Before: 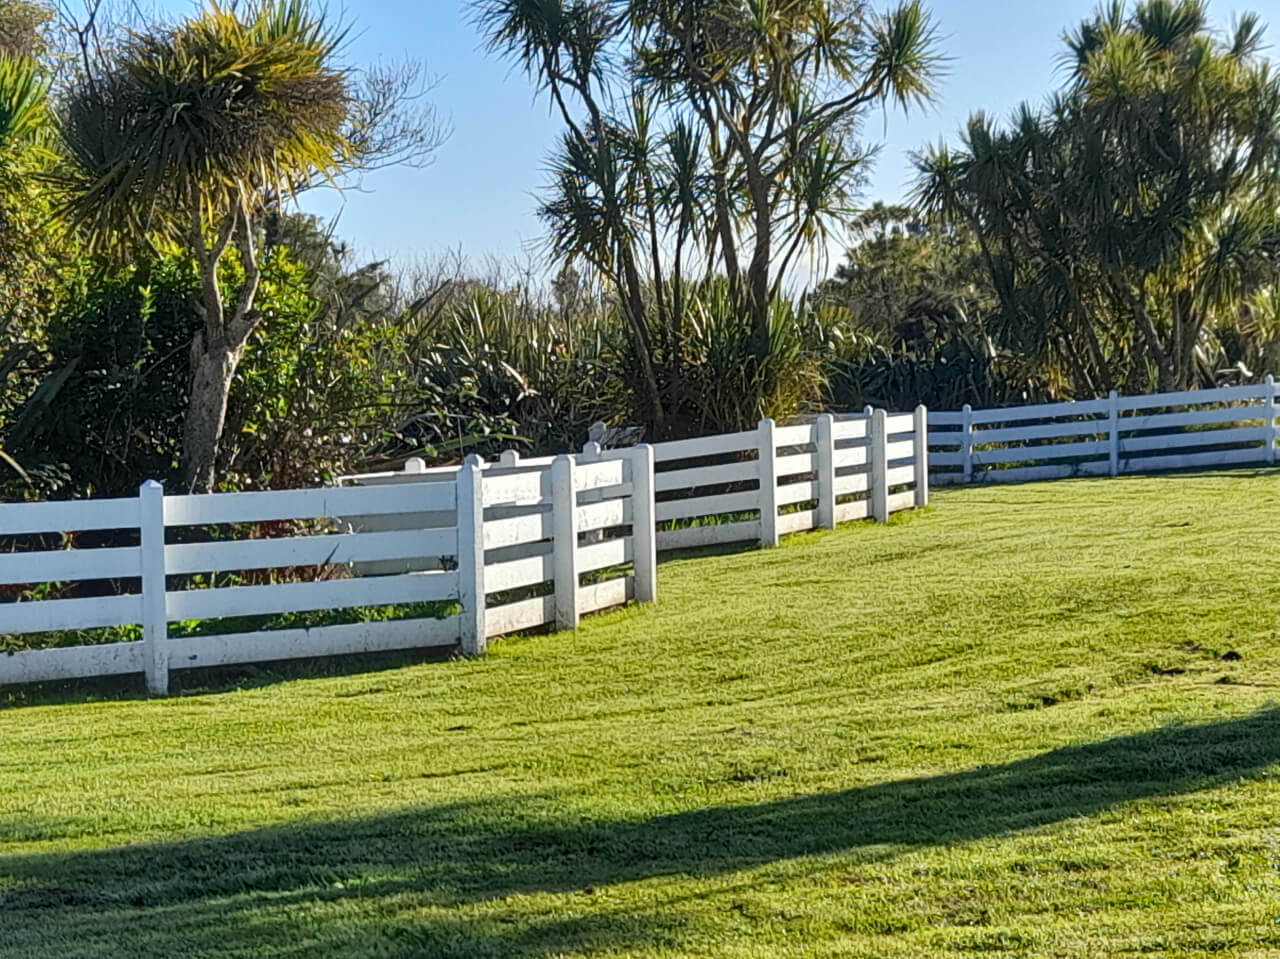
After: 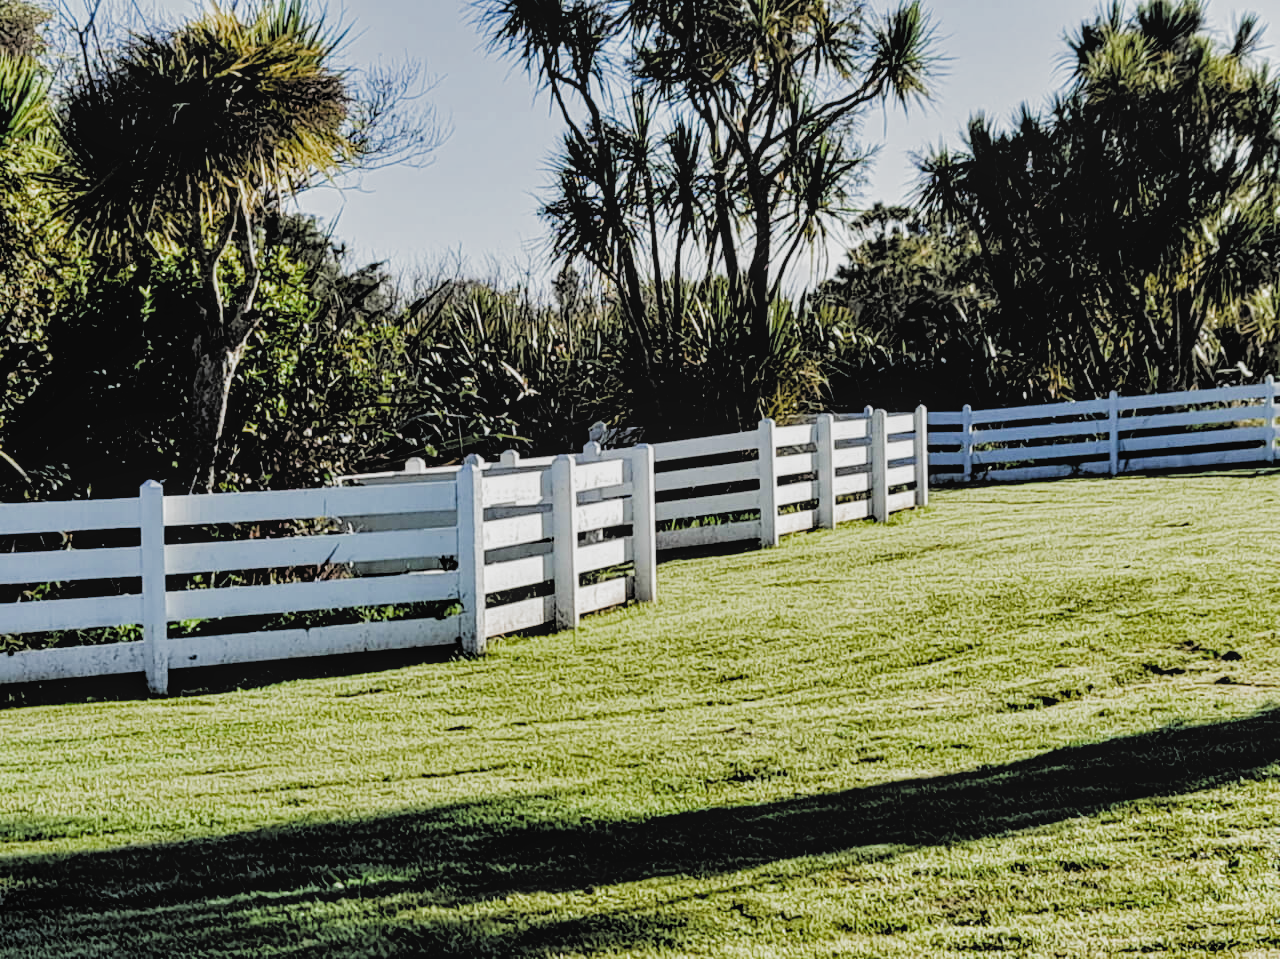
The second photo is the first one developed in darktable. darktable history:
filmic rgb: black relative exposure -3.32 EV, white relative exposure 3.46 EV, hardness 2.36, contrast 1.103, add noise in highlights 0.002, color science v3 (2019), use custom middle-gray values true, contrast in highlights soft
tone equalizer: -8 EV -0.764 EV, -7 EV -0.721 EV, -6 EV -0.601 EV, -5 EV -0.411 EV, -3 EV 0.372 EV, -2 EV 0.6 EV, -1 EV 0.69 EV, +0 EV 0.724 EV, edges refinement/feathering 500, mask exposure compensation -1.57 EV, preserve details no
local contrast: detail 110%
